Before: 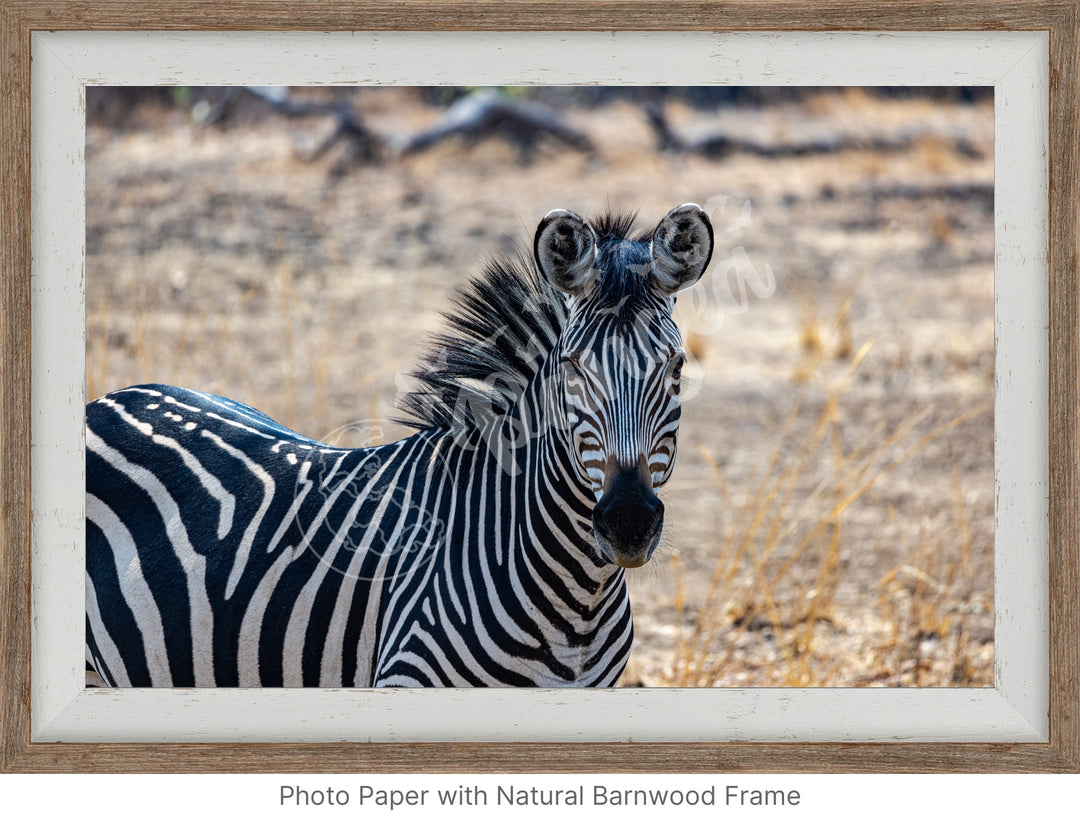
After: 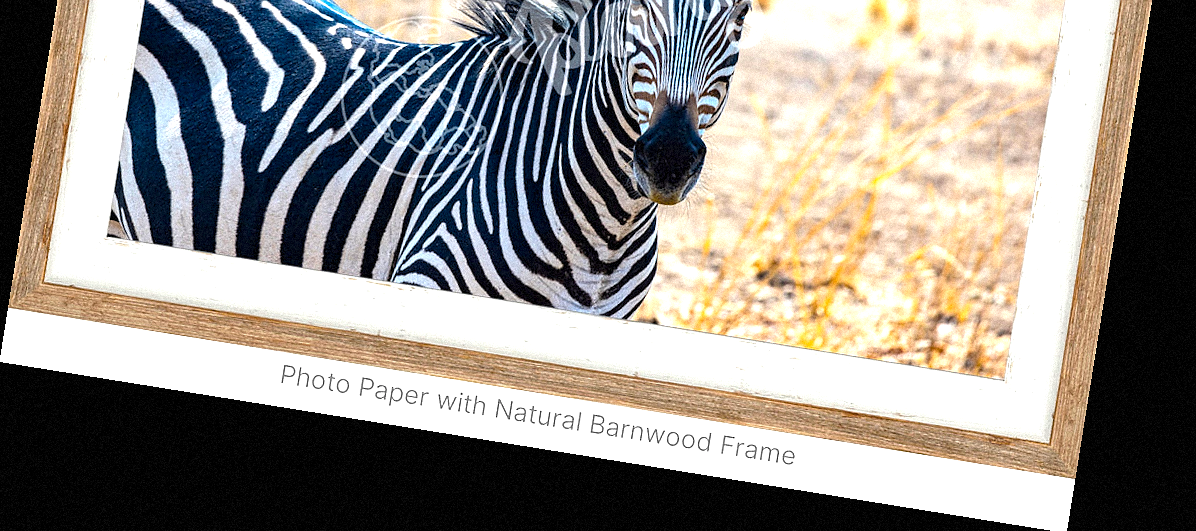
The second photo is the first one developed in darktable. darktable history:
rotate and perspective: rotation 9.12°, automatic cropping off
crop and rotate: top 46.237%
exposure: black level correction 0.001, exposure 1 EV, compensate highlight preservation false
color balance rgb: perceptual saturation grading › global saturation 34.05%, global vibrance 5.56%
sharpen: radius 1, threshold 1
grain: mid-tones bias 0%
